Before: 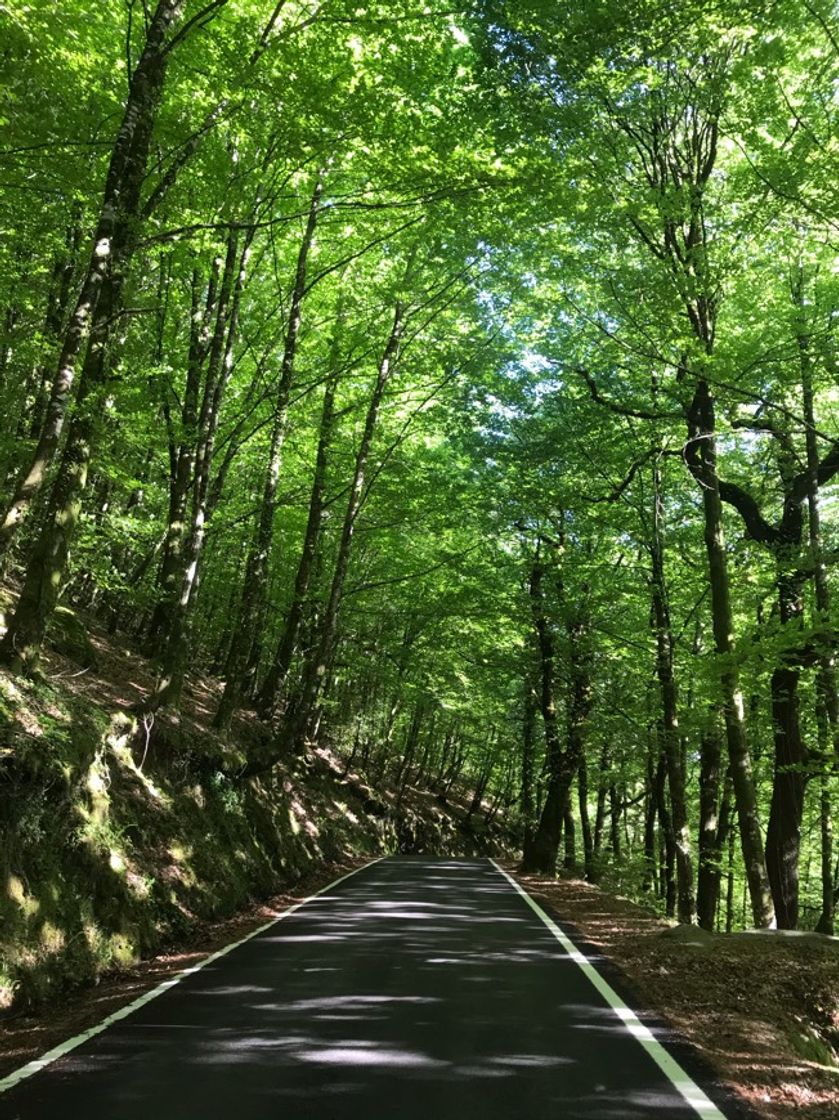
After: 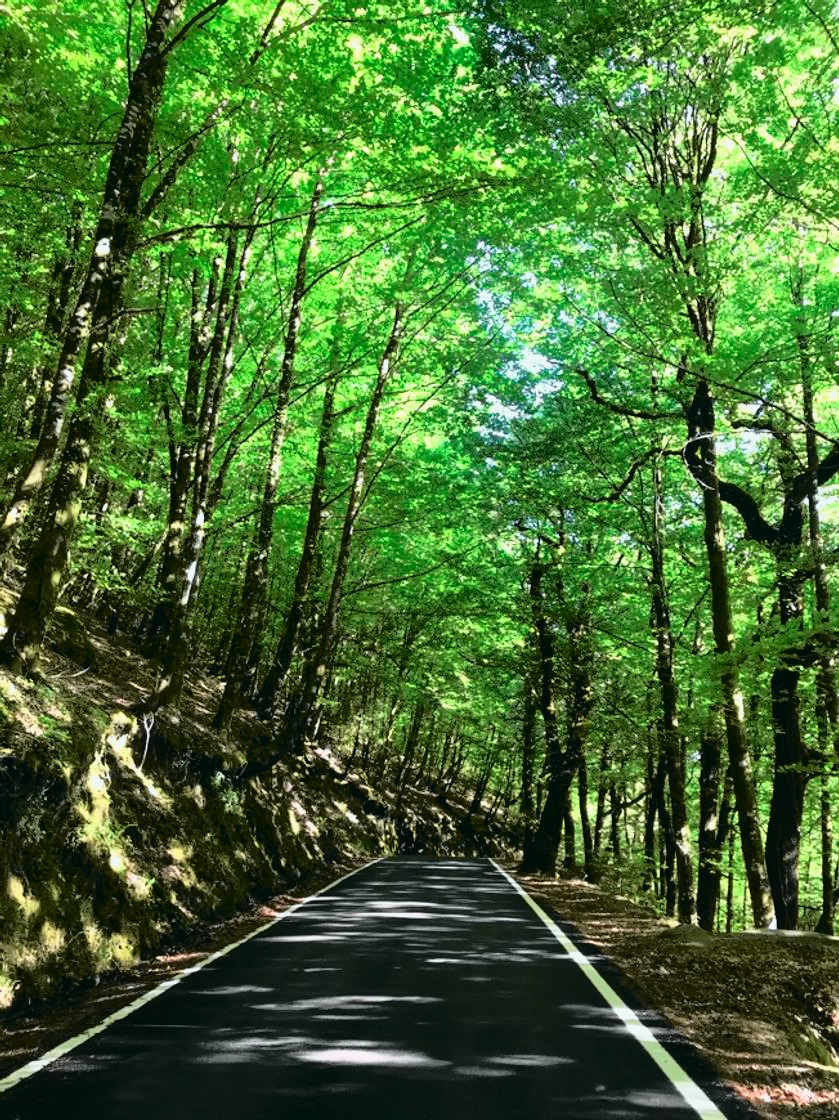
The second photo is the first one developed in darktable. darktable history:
tone curve: curves: ch0 [(0, 0.015) (0.091, 0.055) (0.184, 0.159) (0.304, 0.382) (0.492, 0.579) (0.628, 0.755) (0.832, 0.932) (0.984, 0.963)]; ch1 [(0, 0) (0.34, 0.235) (0.46, 0.46) (0.515, 0.502) (0.553, 0.567) (0.764, 0.815) (1, 1)]; ch2 [(0, 0) (0.44, 0.458) (0.479, 0.492) (0.524, 0.507) (0.557, 0.567) (0.673, 0.699) (1, 1)], color space Lab, independent channels, preserve colors none
